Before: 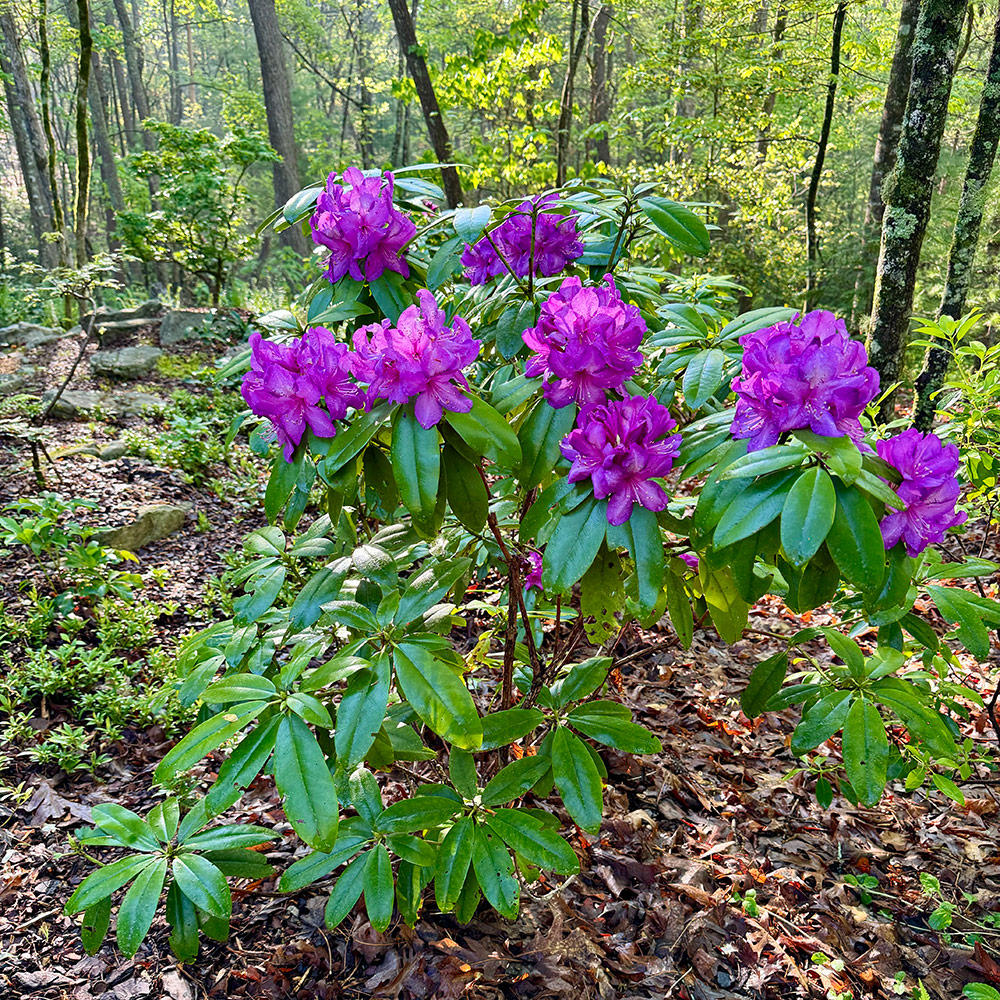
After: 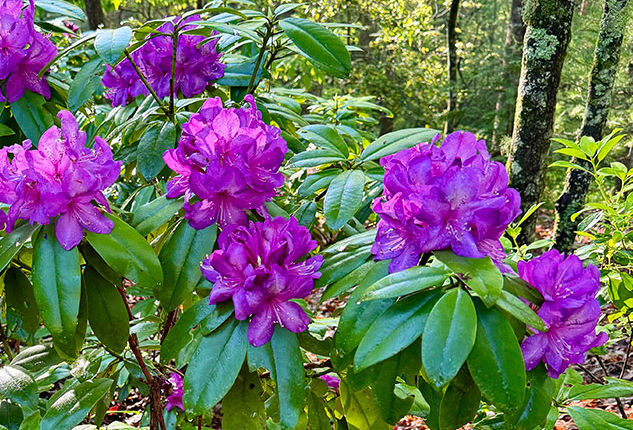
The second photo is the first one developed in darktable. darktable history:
shadows and highlights: shadows 52.16, highlights -28.23, soften with gaussian
crop: left 35.996%, top 17.977%, right 0.625%, bottom 39%
